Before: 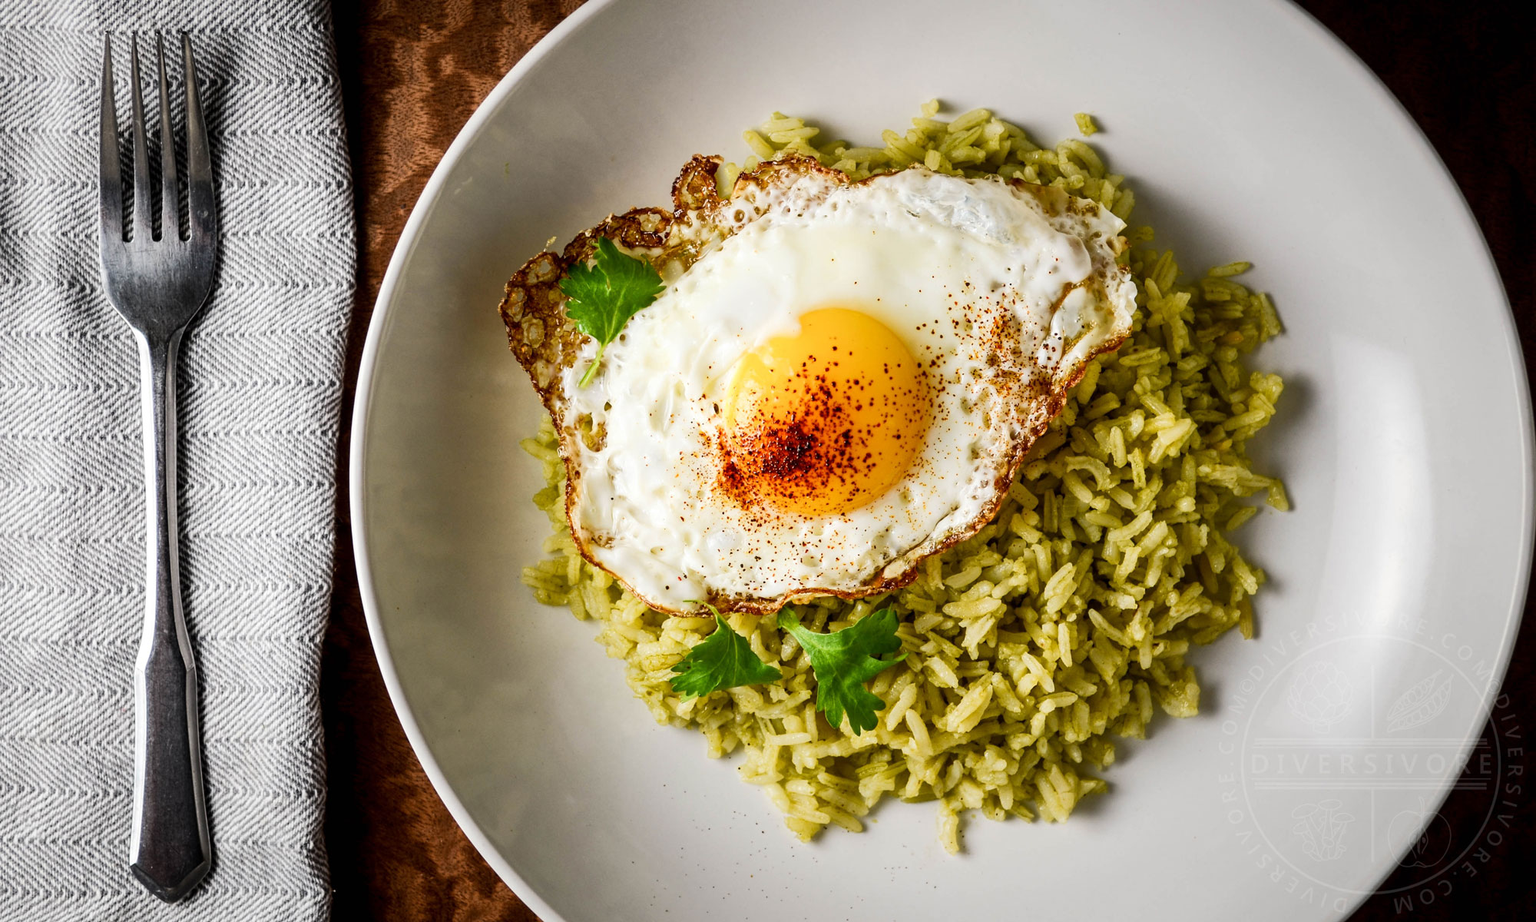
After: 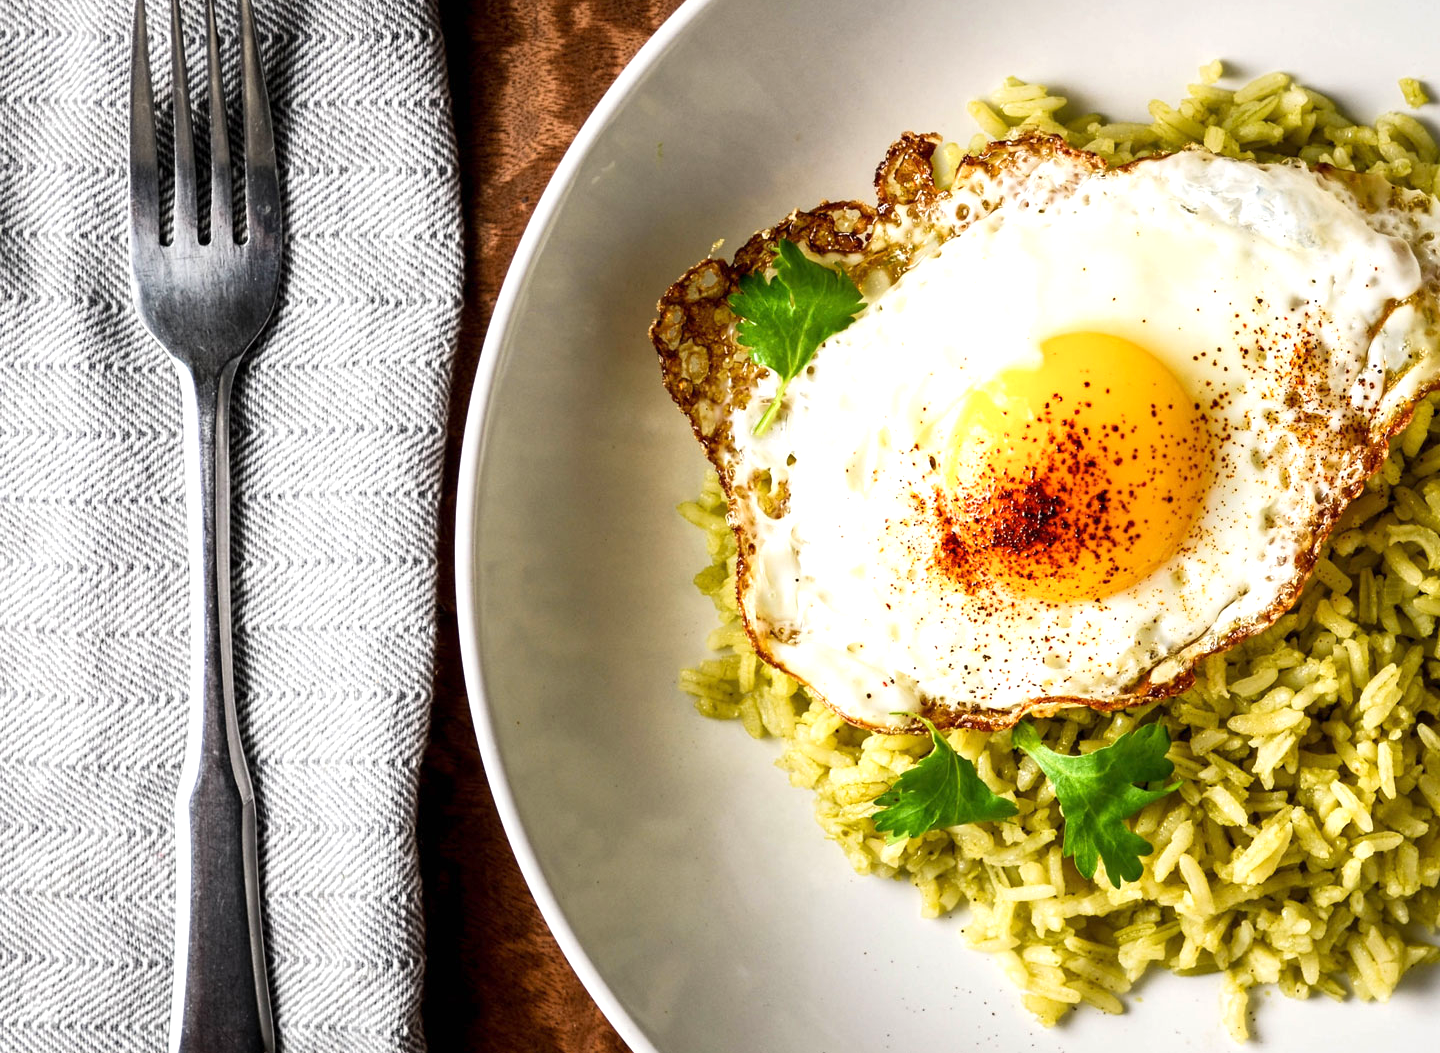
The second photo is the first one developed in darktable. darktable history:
exposure: exposure 0.507 EV, compensate highlight preservation false
crop: top 5.803%, right 27.864%, bottom 5.804%
